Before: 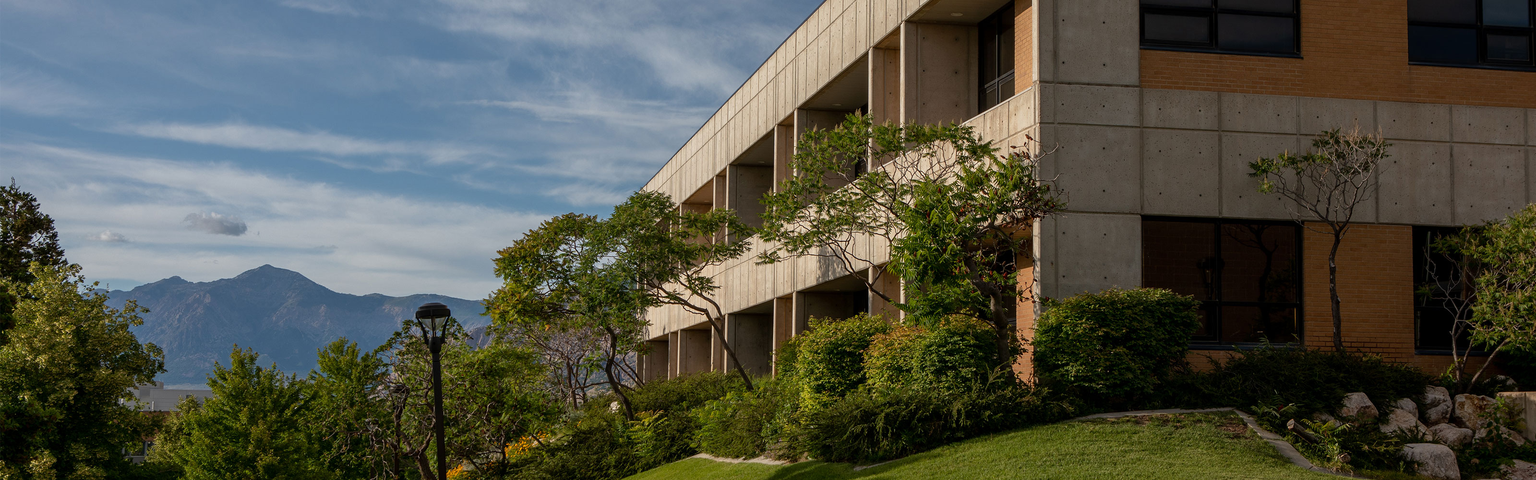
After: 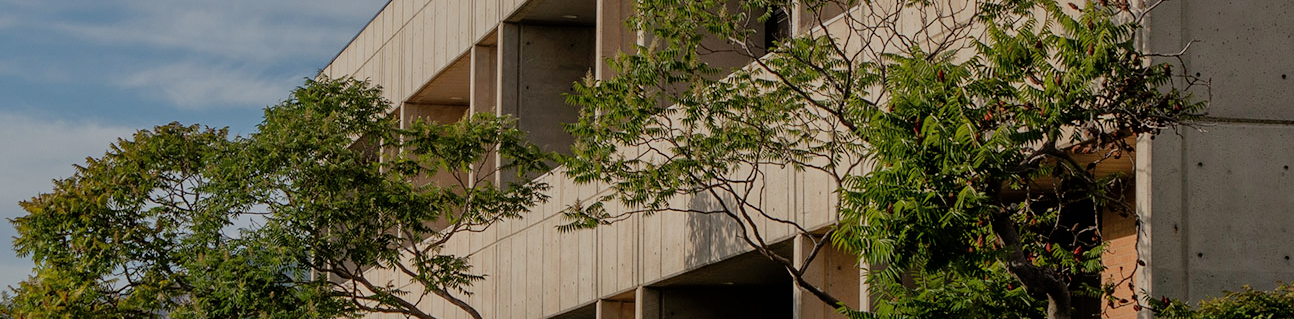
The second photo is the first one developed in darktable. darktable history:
crop: left 31.751%, top 32.172%, right 27.8%, bottom 35.83%
shadows and highlights: on, module defaults
filmic rgb: black relative exposure -7.65 EV, white relative exposure 4.56 EV, hardness 3.61
